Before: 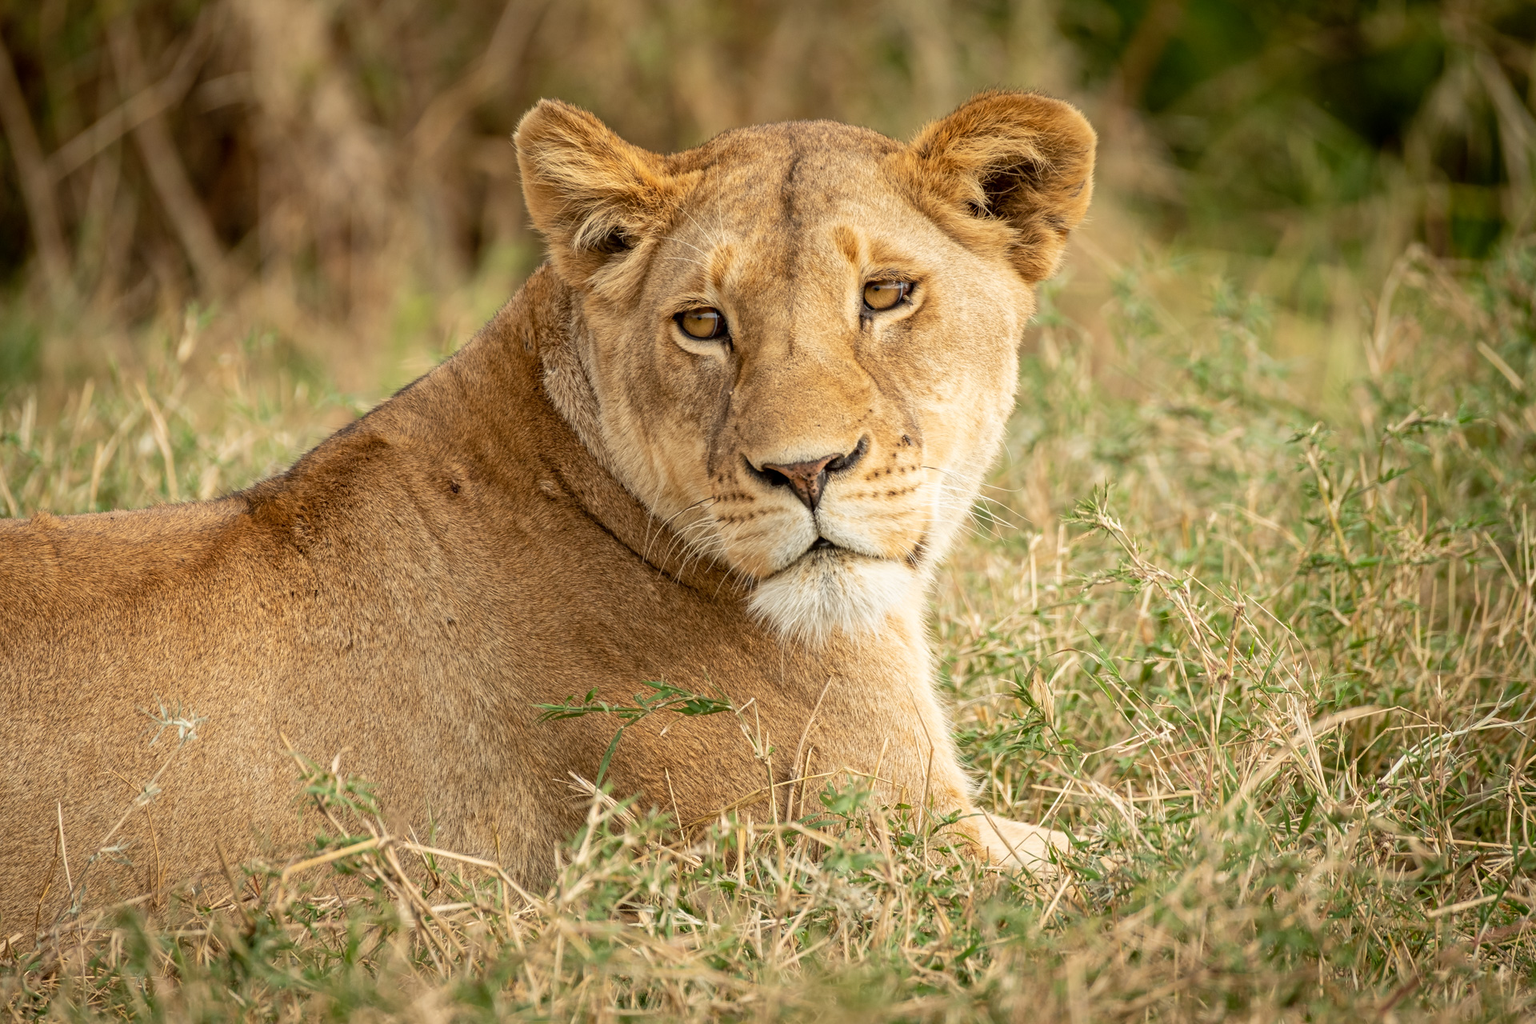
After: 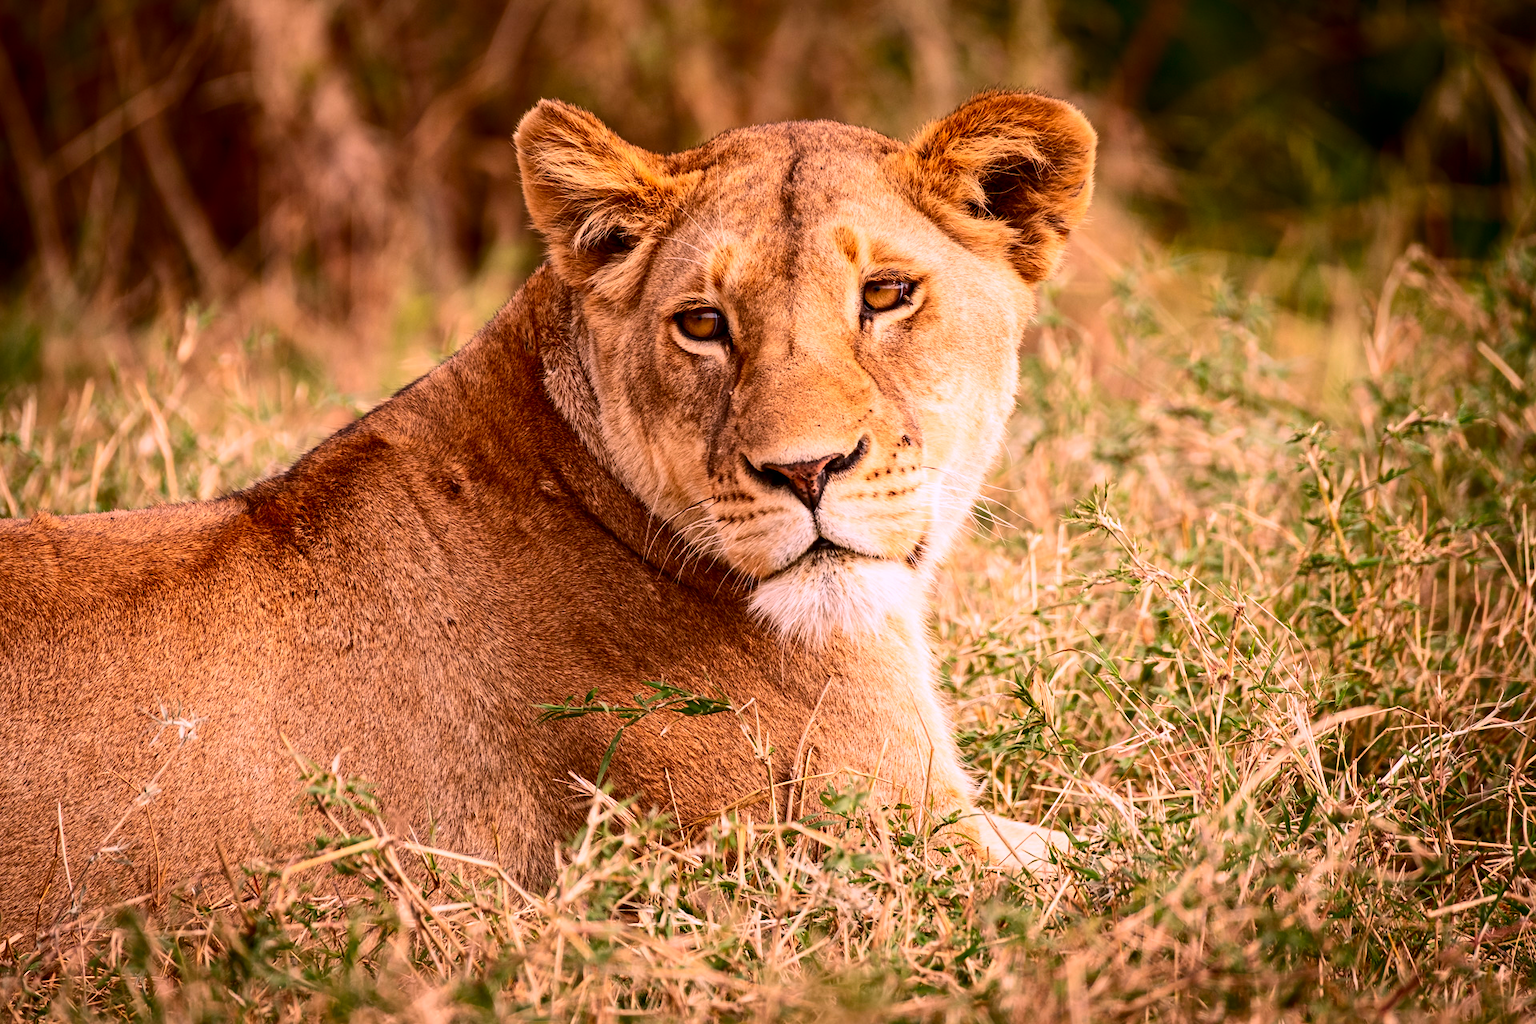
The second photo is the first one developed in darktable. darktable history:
contrast brightness saturation: contrast 0.22, brightness -0.19, saturation 0.24
white balance: red 1.188, blue 1.11
